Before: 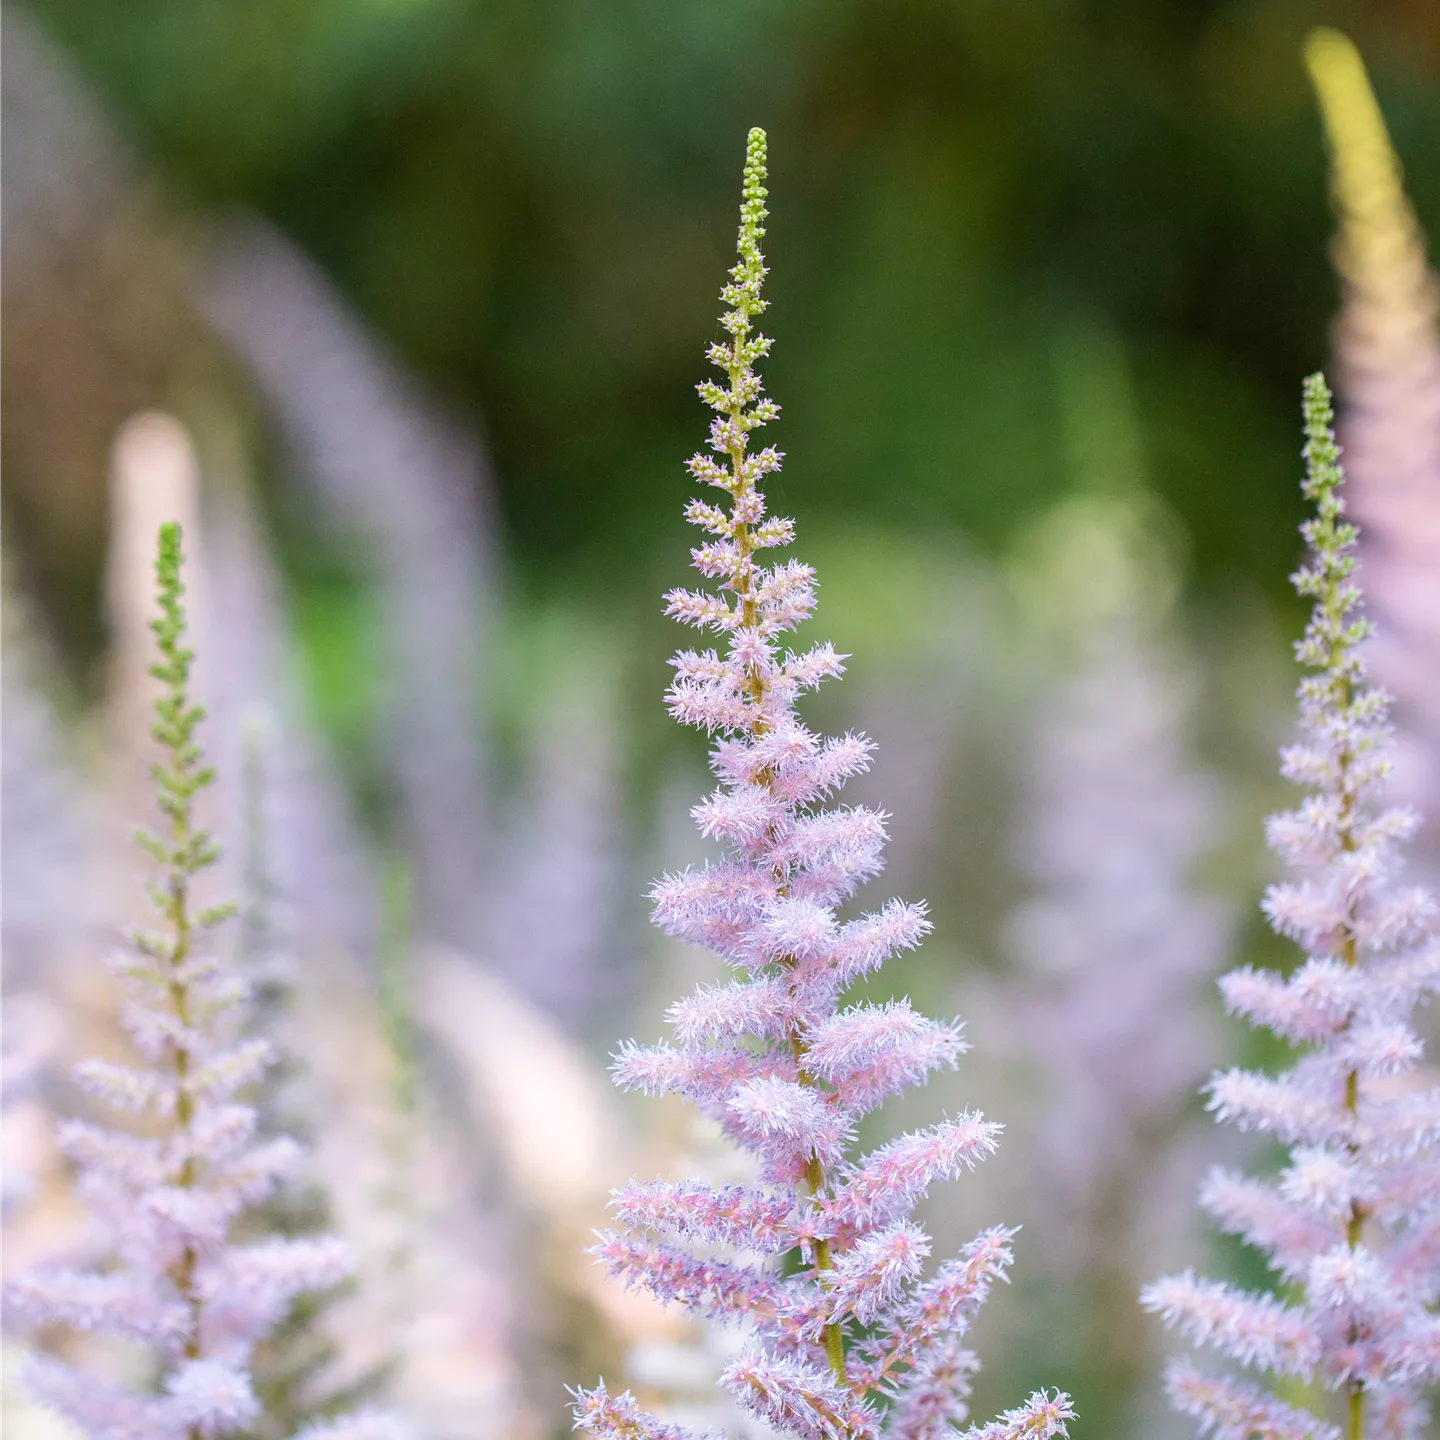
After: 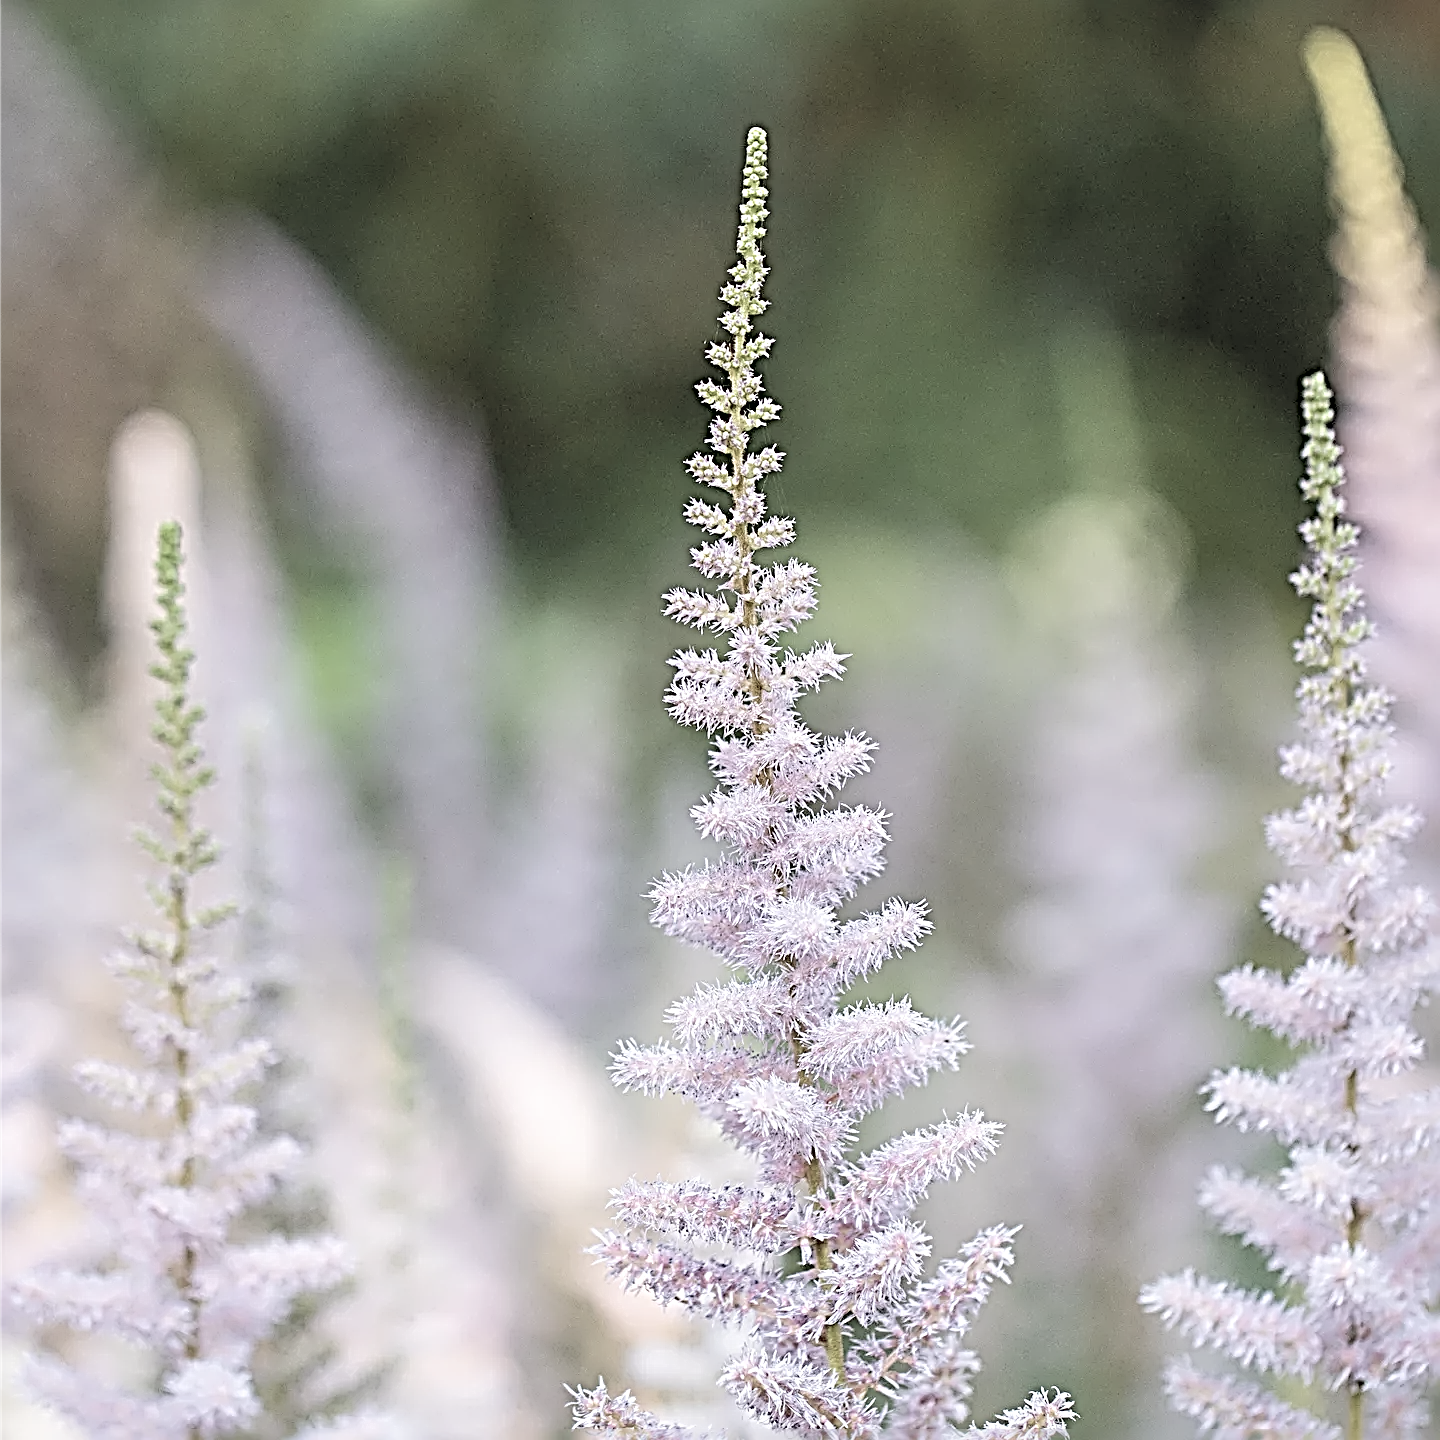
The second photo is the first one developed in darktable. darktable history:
sharpen: radius 4.005, amount 1.988
contrast brightness saturation: brightness 0.188, saturation -0.518
